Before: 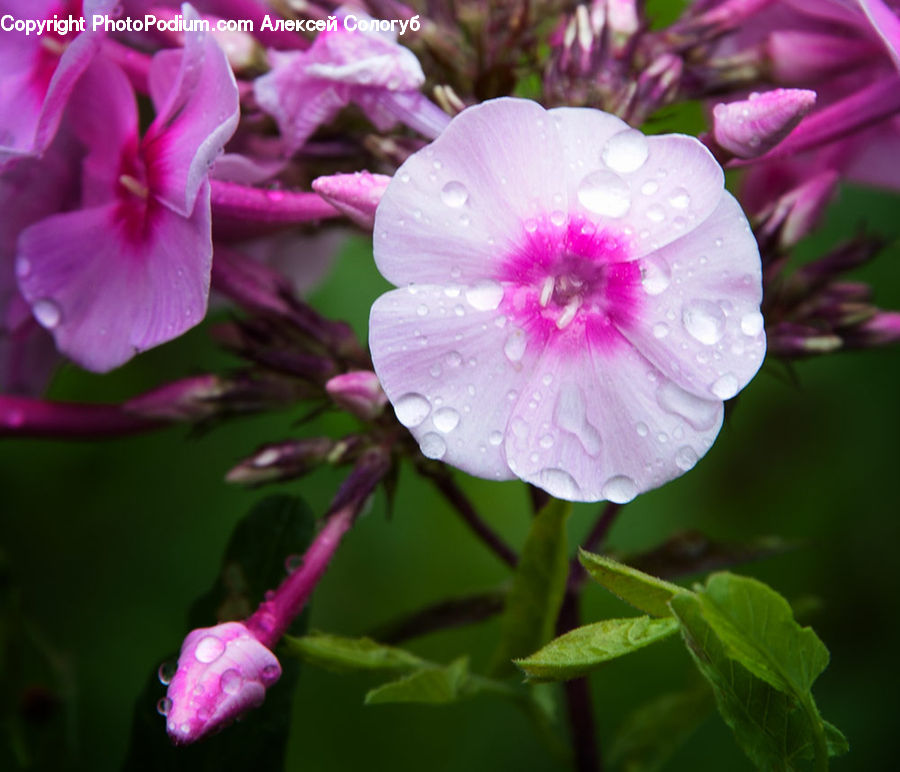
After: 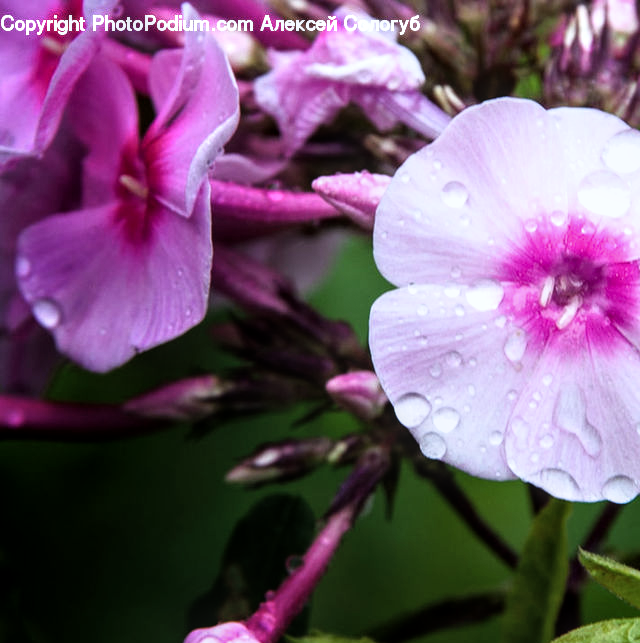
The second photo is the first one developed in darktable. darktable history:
filmic rgb: black relative exposure -9.08 EV, white relative exposure 2.3 EV, hardness 7.49
color correction: highlights a* -0.137, highlights b* -5.91, shadows a* -0.137, shadows b* -0.137
local contrast: on, module defaults
crop: right 28.885%, bottom 16.626%
